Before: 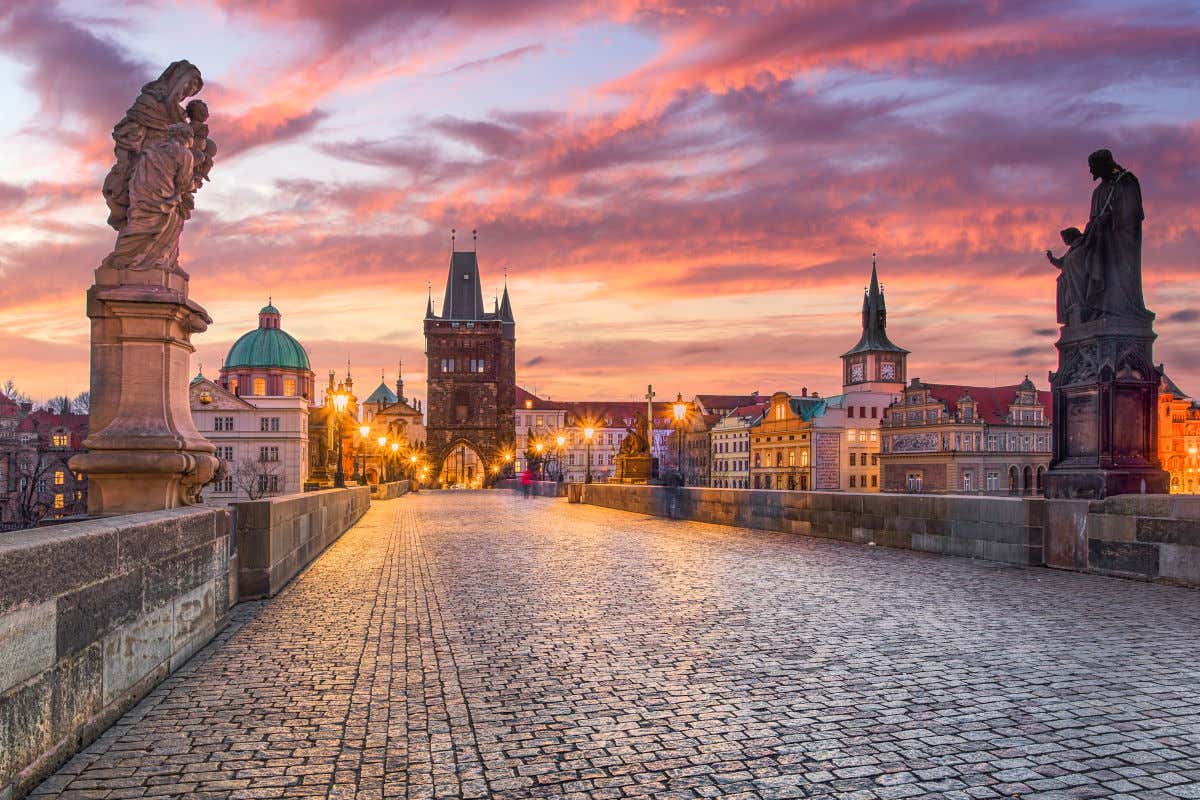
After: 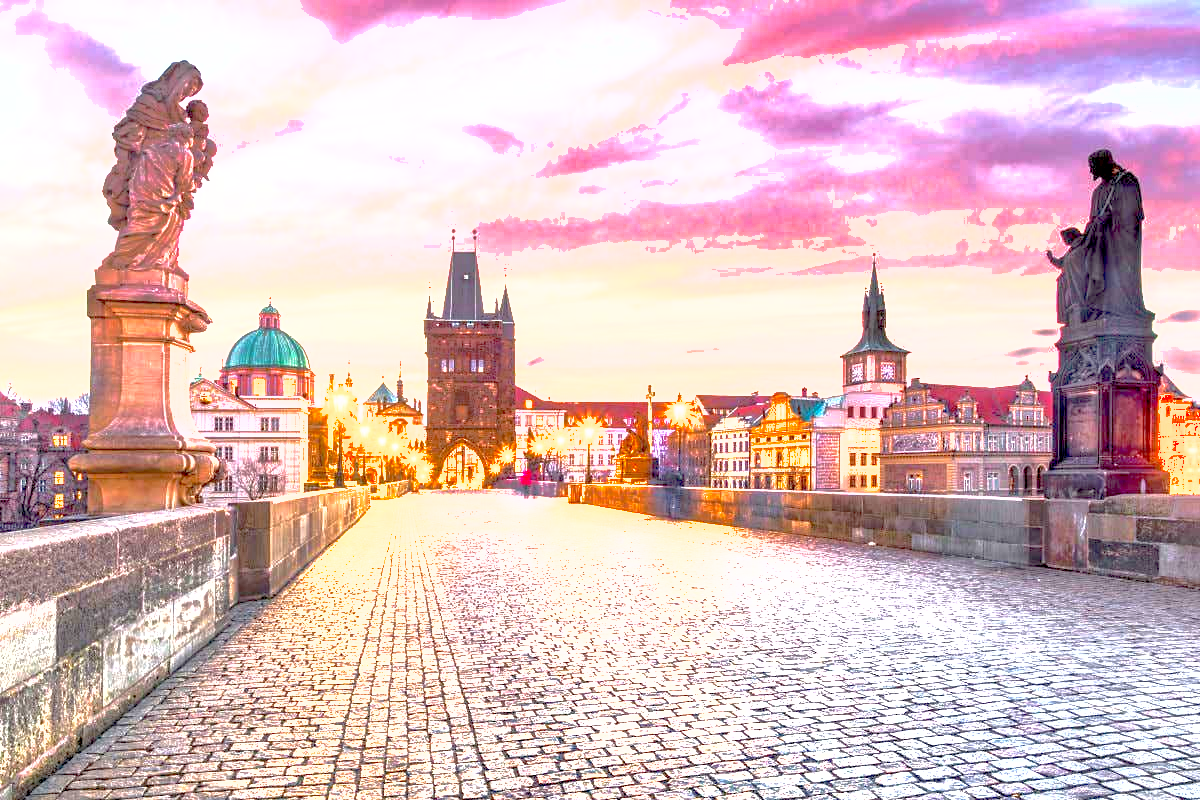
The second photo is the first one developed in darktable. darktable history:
exposure: black level correction 0.006, exposure 2.065 EV, compensate exposure bias true, compensate highlight preservation false
shadows and highlights: on, module defaults
